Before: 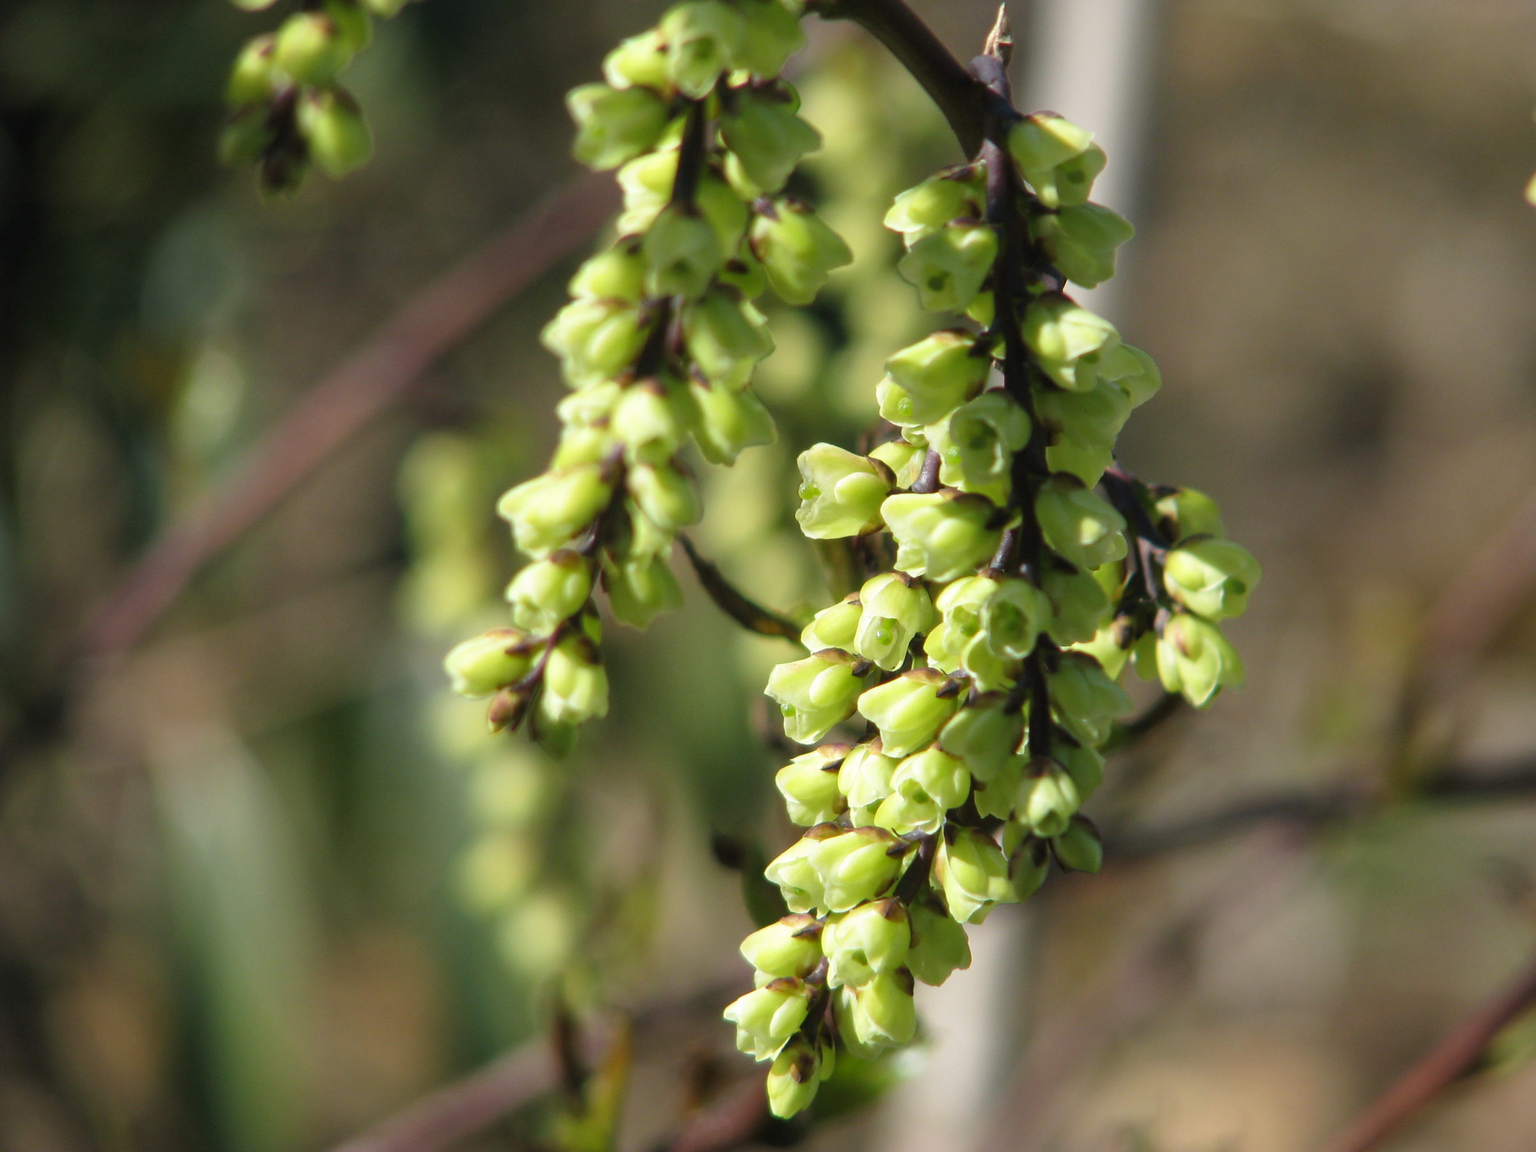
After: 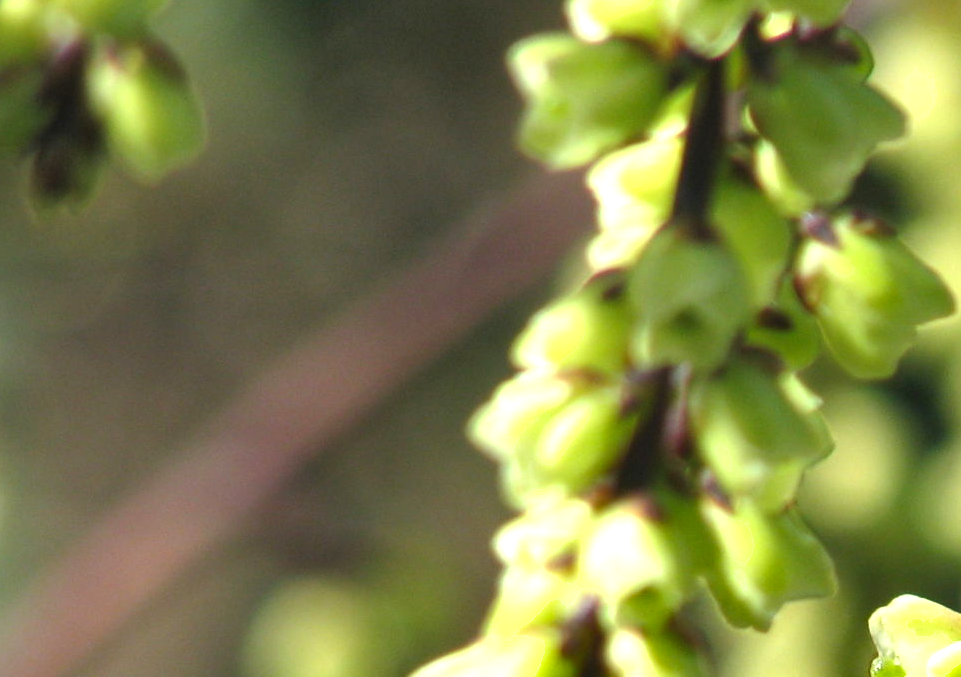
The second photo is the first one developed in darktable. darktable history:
shadows and highlights: low approximation 0.01, soften with gaussian
crop: left 15.733%, top 5.42%, right 44.219%, bottom 56.922%
exposure: black level correction 0, exposure 0.695 EV, compensate highlight preservation false
